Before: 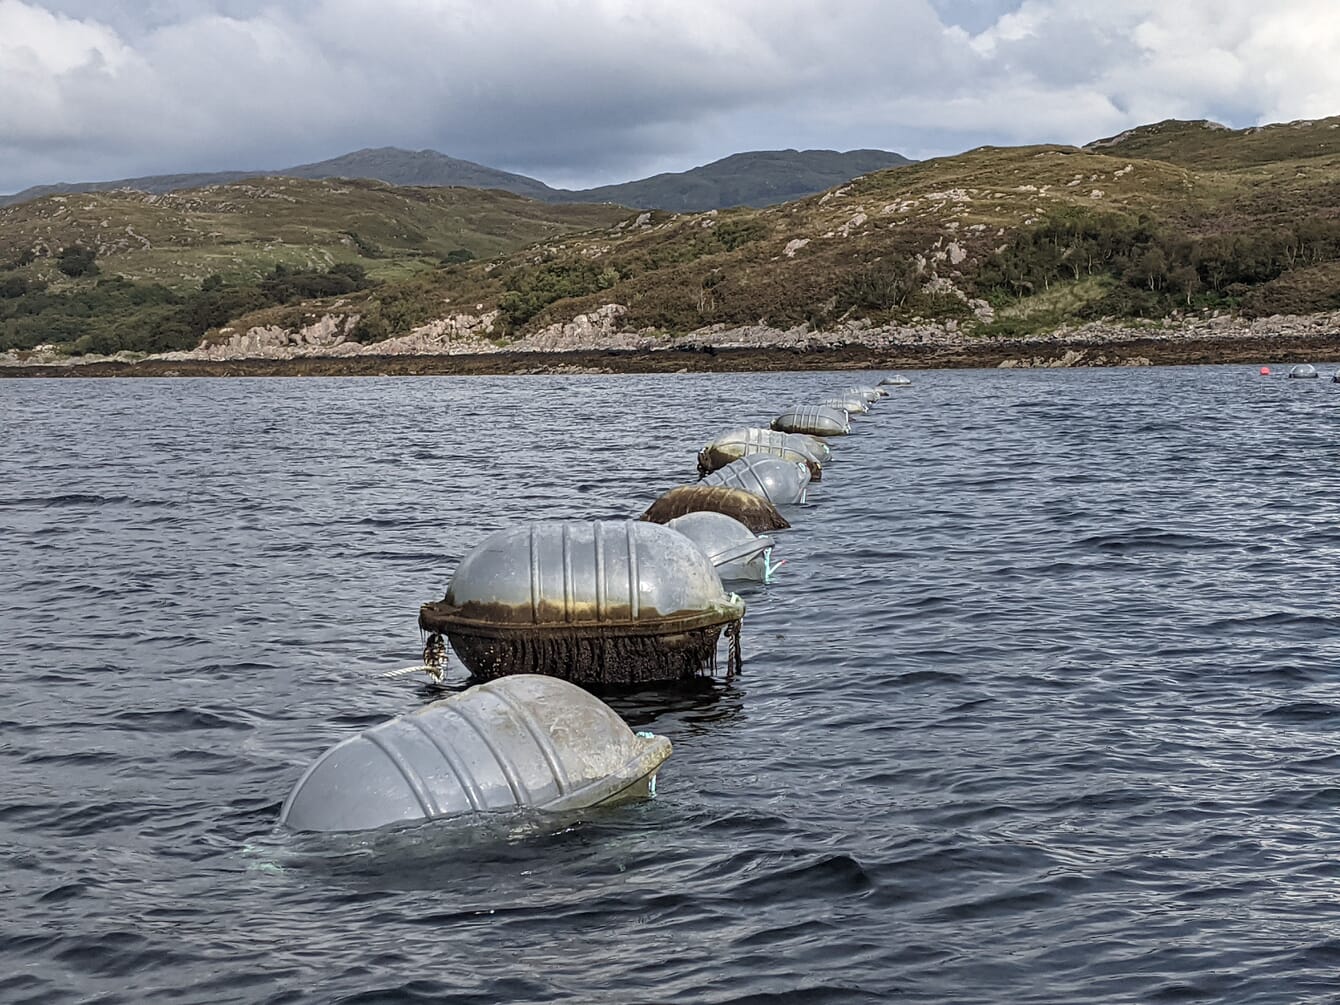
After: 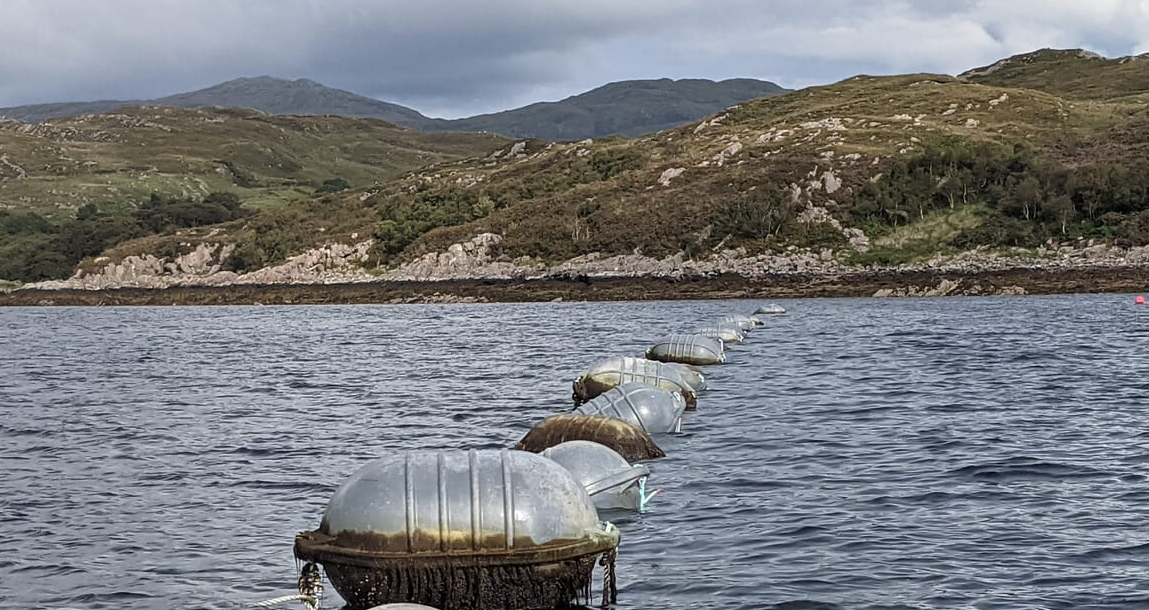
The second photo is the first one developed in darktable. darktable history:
crop and rotate: left 9.398%, top 7.14%, right 4.808%, bottom 32.083%
